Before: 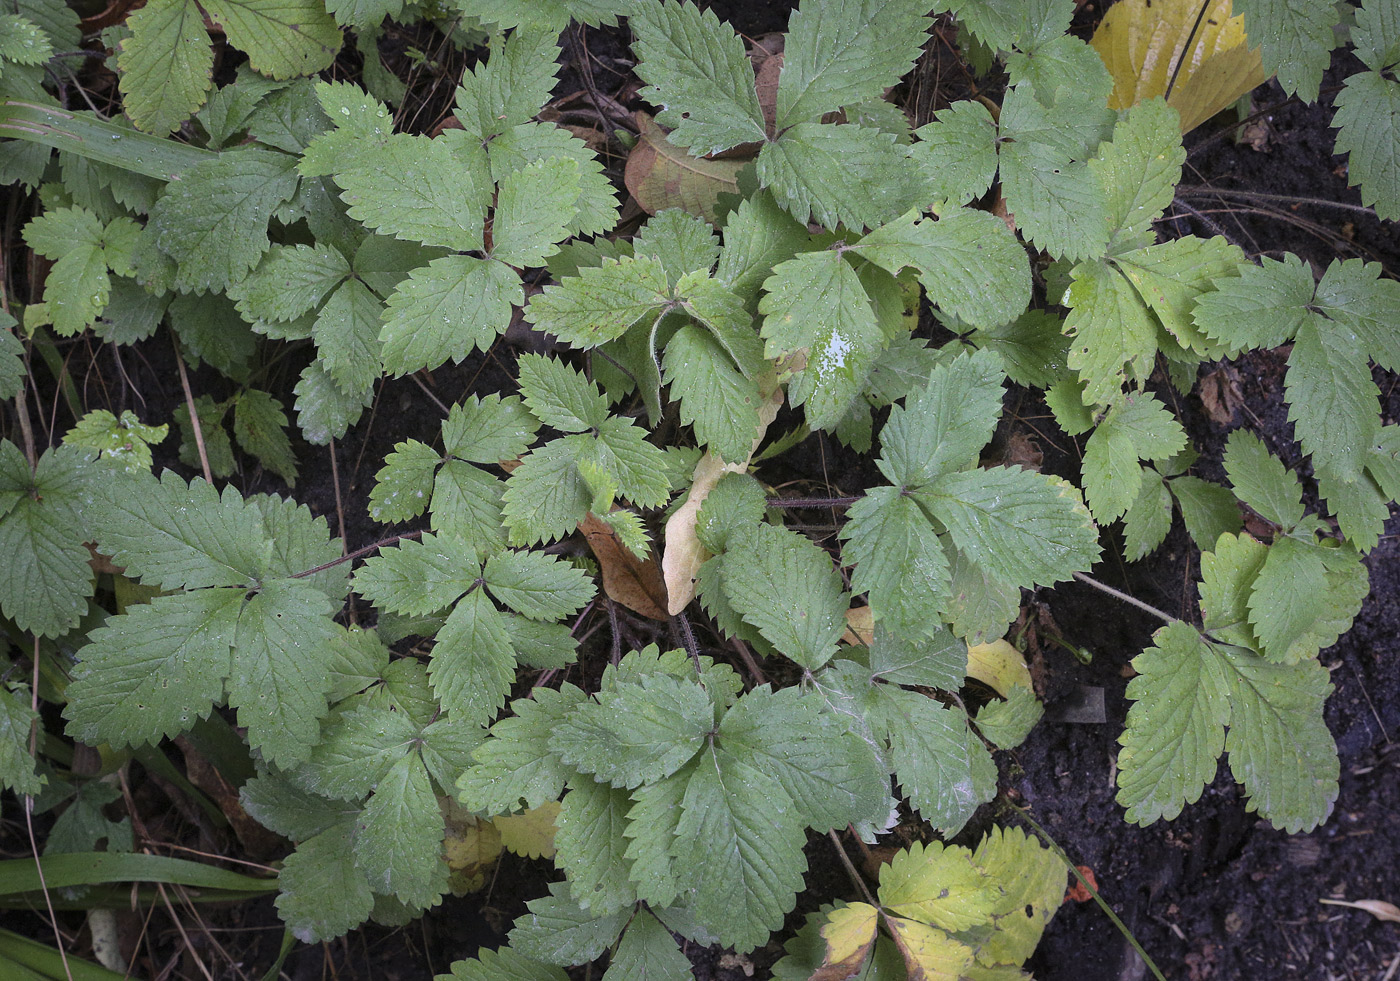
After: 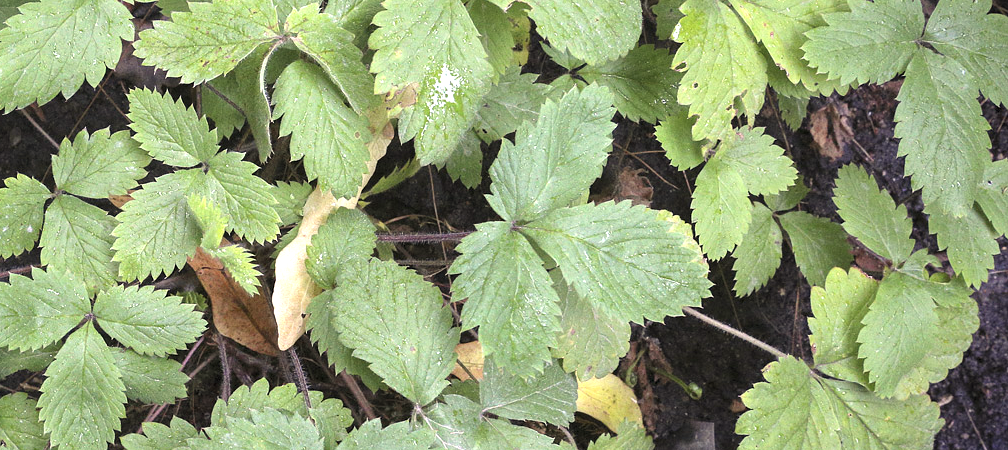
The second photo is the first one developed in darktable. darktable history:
levels: mode automatic, black 0.023%, white 99.97%, levels [0.062, 0.494, 0.925]
exposure: black level correction 0, exposure 1 EV, compensate exposure bias true, compensate highlight preservation false
white balance: red 1.029, blue 0.92
crop and rotate: left 27.938%, top 27.046%, bottom 27.046%
